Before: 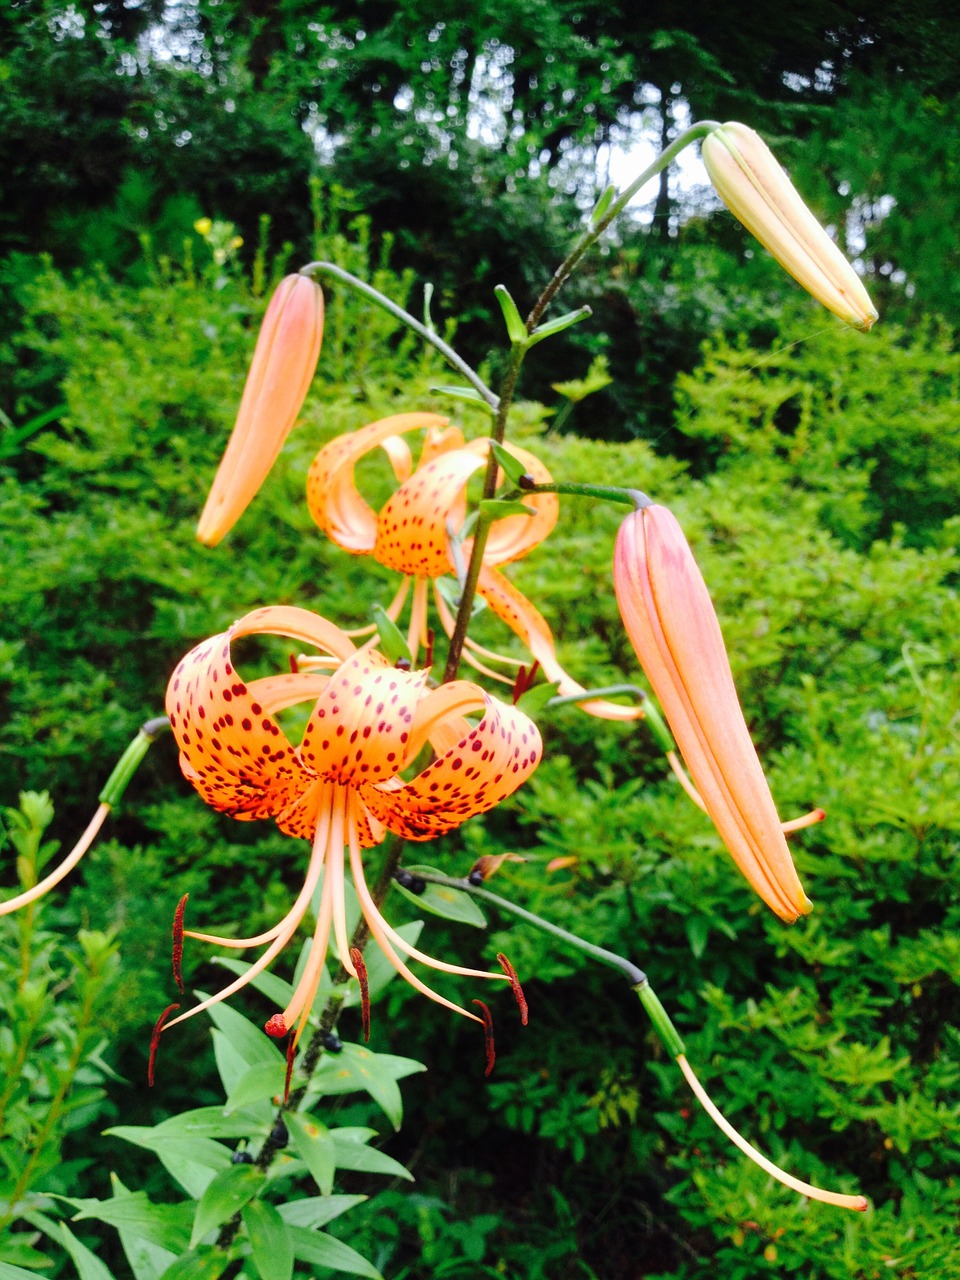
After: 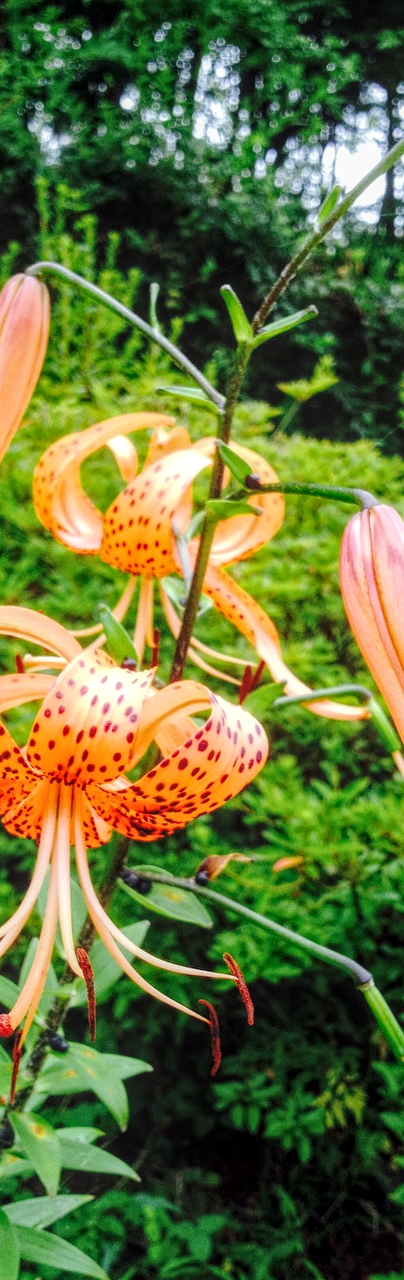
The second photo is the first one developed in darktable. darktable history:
local contrast: highlights 74%, shadows 55%, detail 176%, midtone range 0.207
crop: left 28.583%, right 29.231%
